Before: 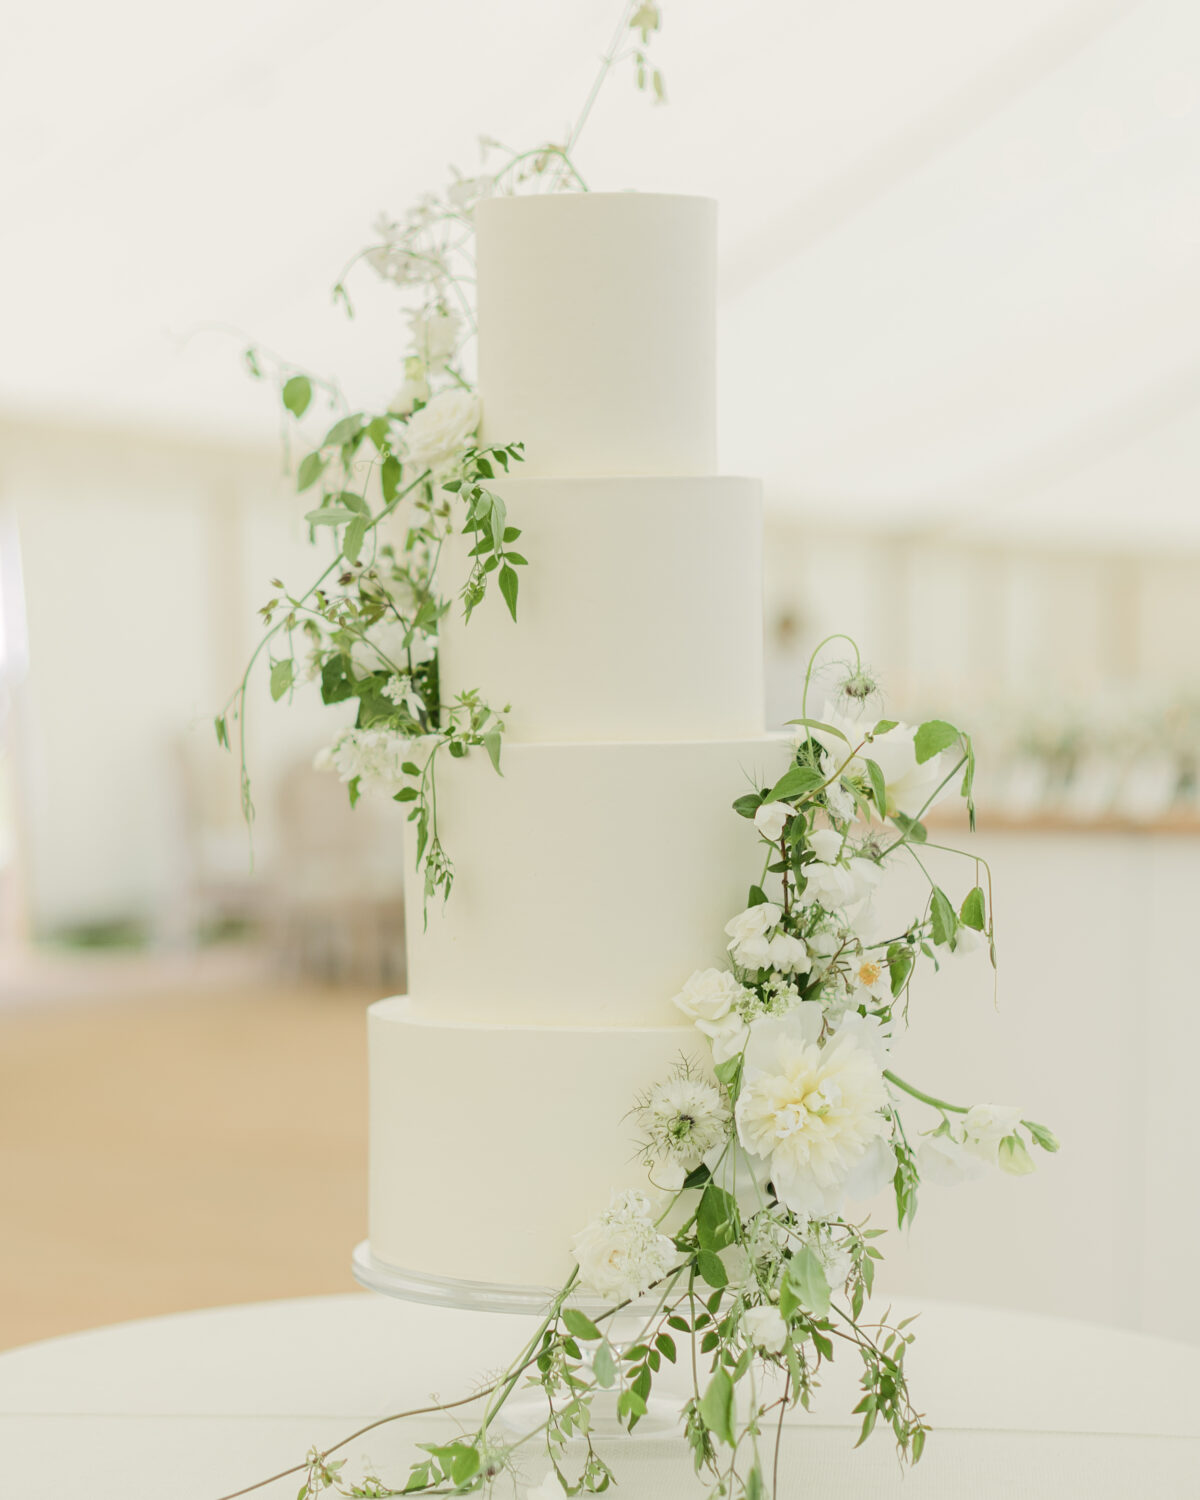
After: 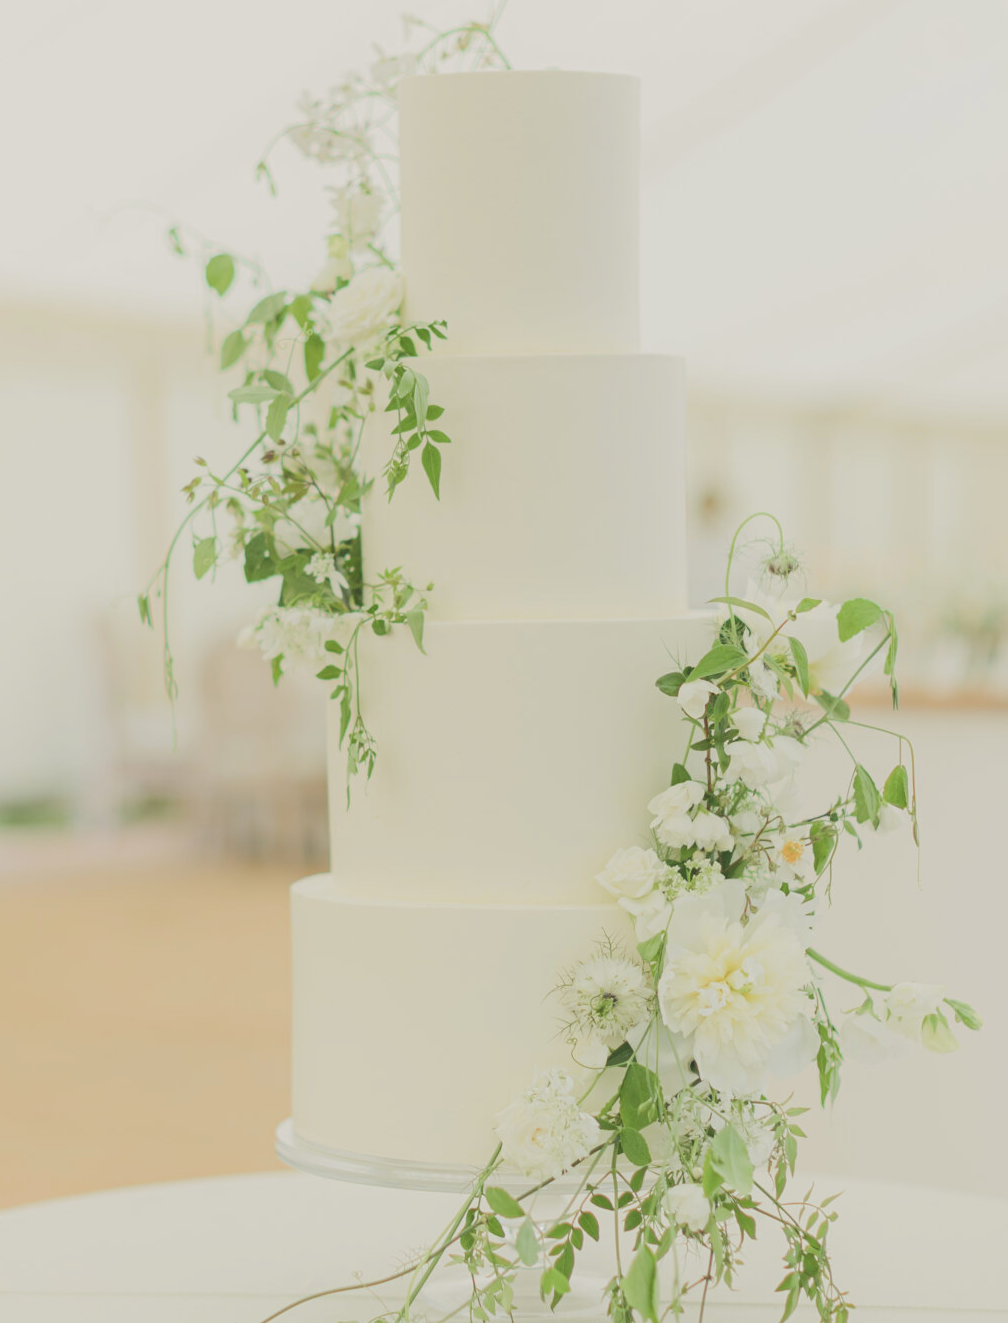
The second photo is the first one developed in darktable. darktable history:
contrast brightness saturation: contrast 0.05, brightness 0.06, saturation 0.01
white balance: red 1, blue 1
crop: left 6.446%, top 8.188%, right 9.538%, bottom 3.548%
tone curve: curves: ch0 [(0, 0.172) (1, 0.91)], color space Lab, independent channels, preserve colors none
color balance rgb: perceptual saturation grading › global saturation -3%
